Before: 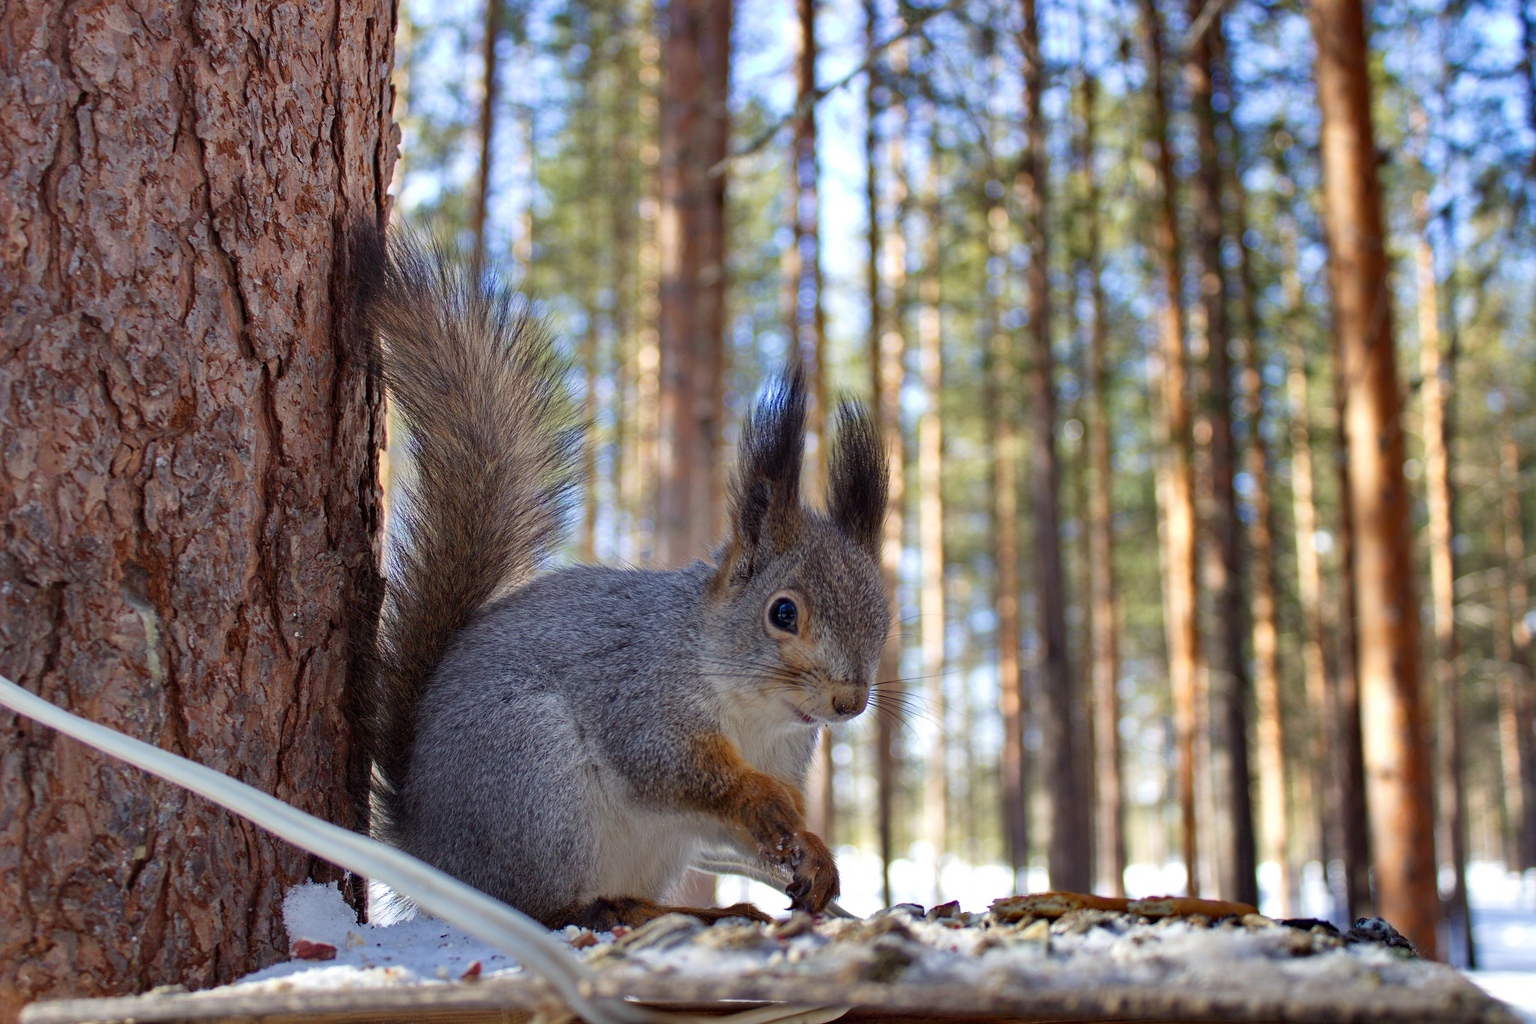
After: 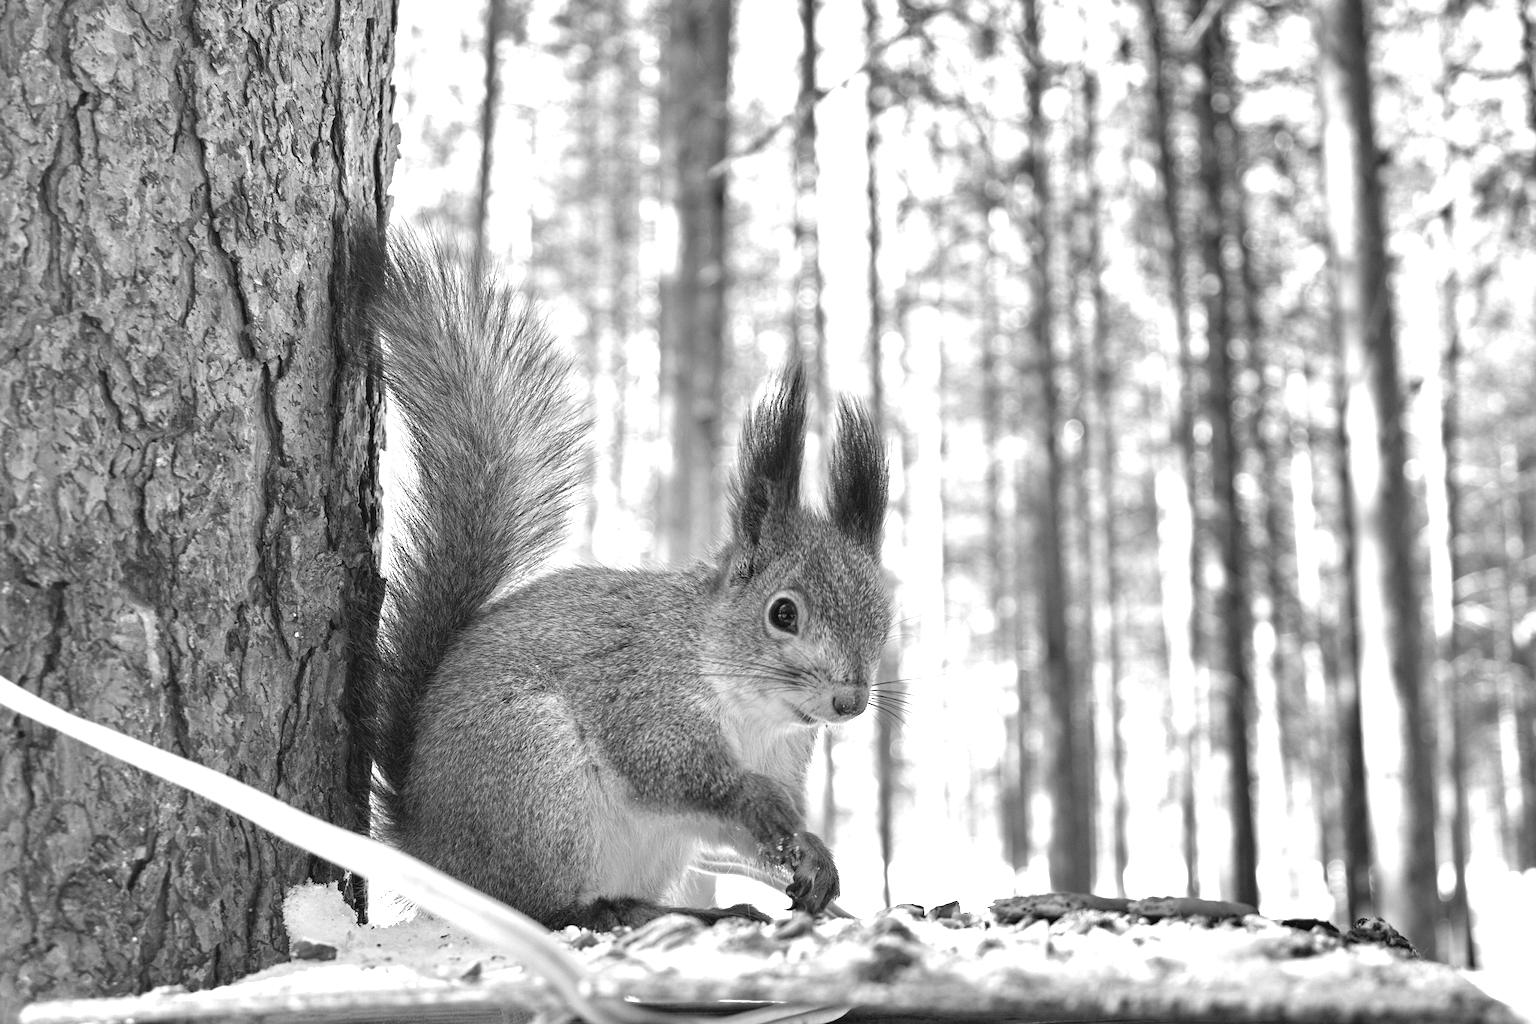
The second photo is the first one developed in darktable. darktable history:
monochrome: on, module defaults
exposure: black level correction -0.002, exposure 1.35 EV, compensate highlight preservation false
